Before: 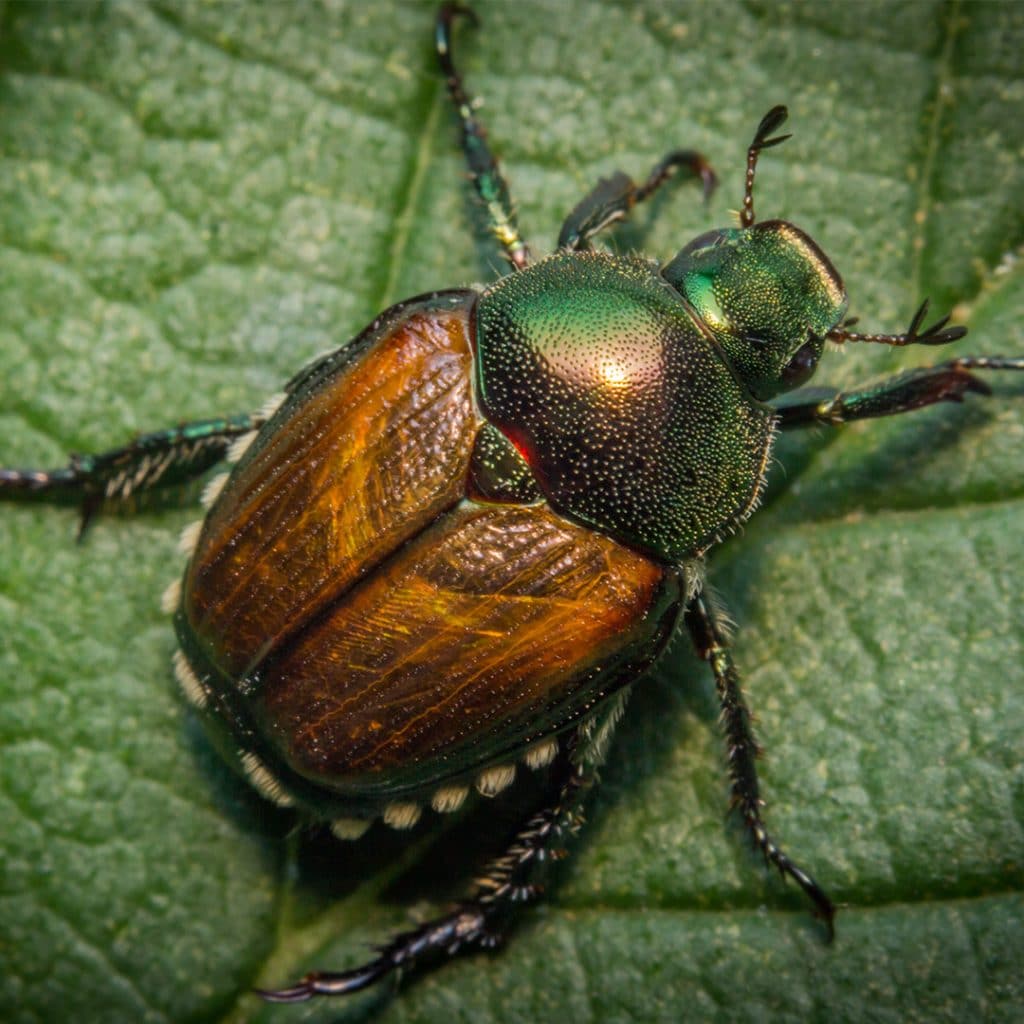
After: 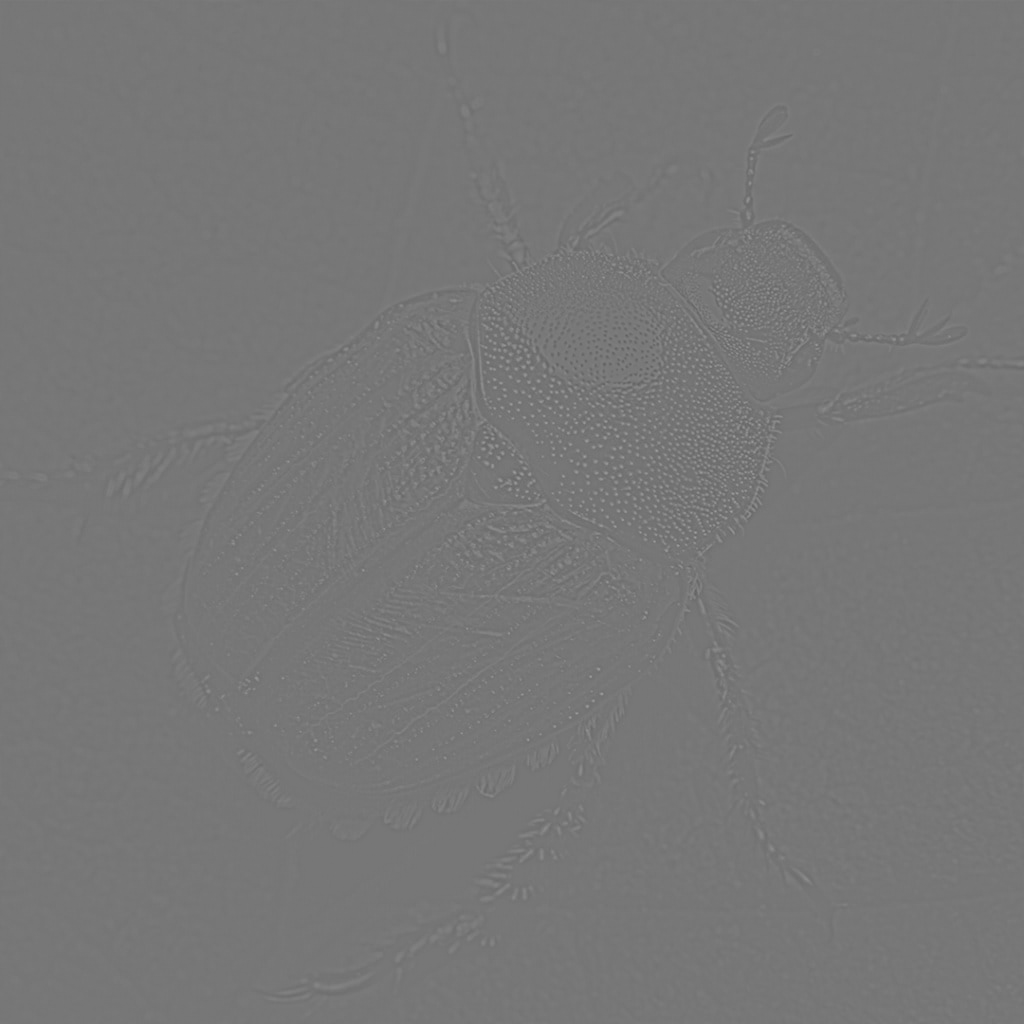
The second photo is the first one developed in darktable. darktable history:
contrast brightness saturation: contrast -0.26, saturation -0.43
highpass: sharpness 9.84%, contrast boost 9.94%
